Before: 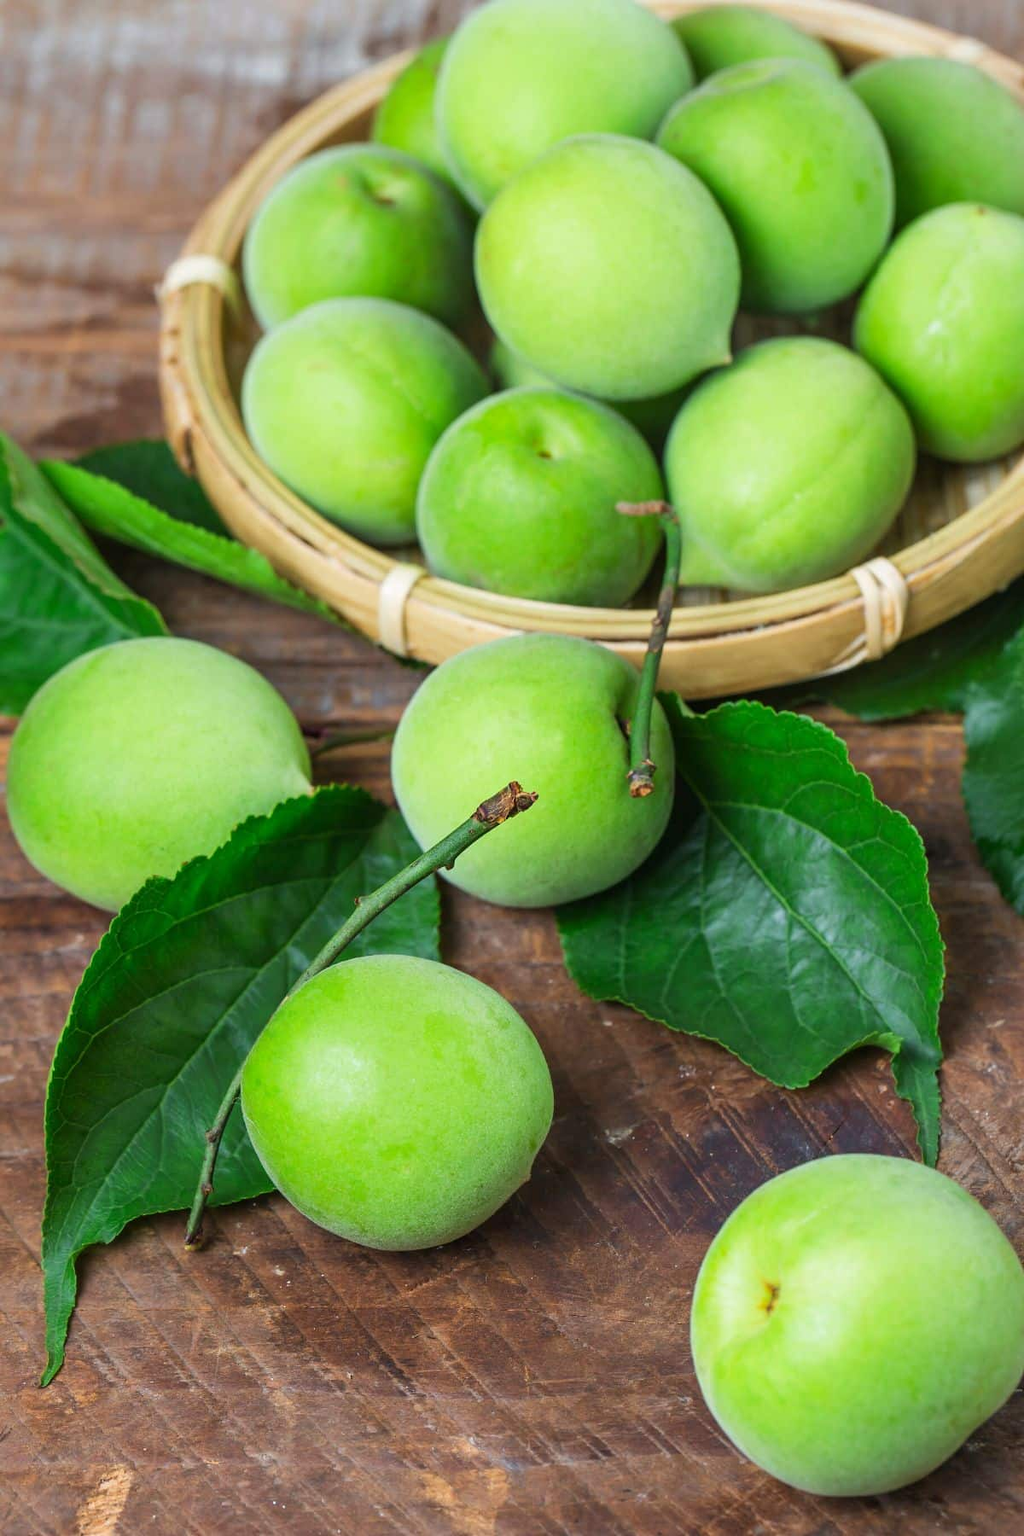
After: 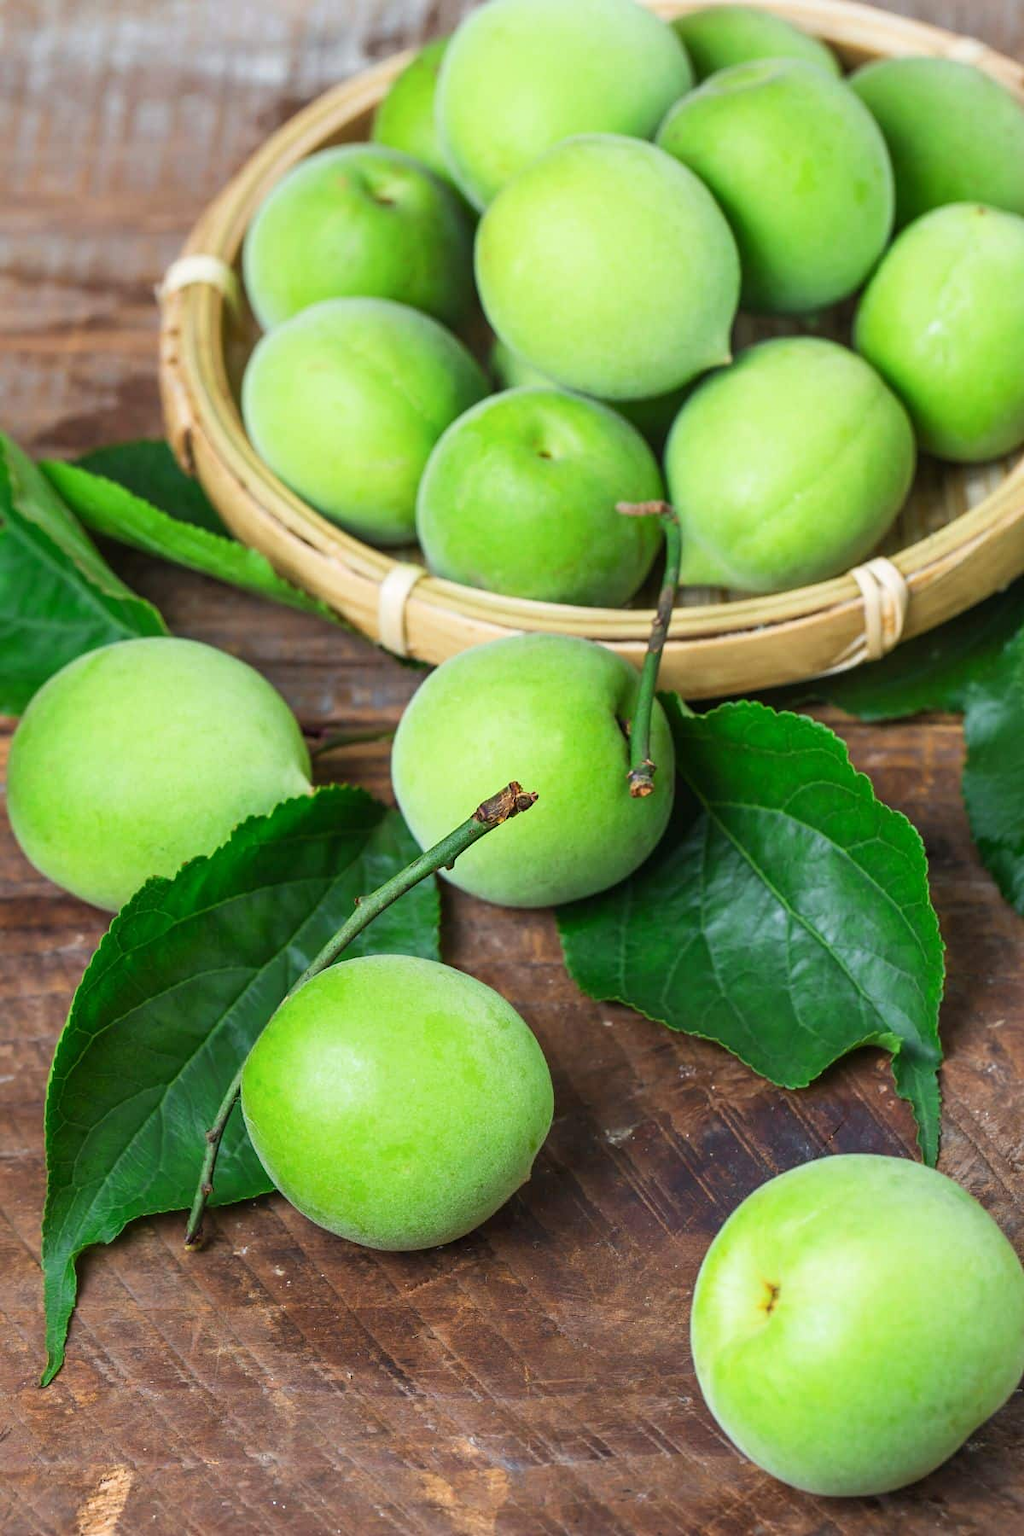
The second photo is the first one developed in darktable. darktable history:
shadows and highlights: shadows -0.521, highlights 41.36
